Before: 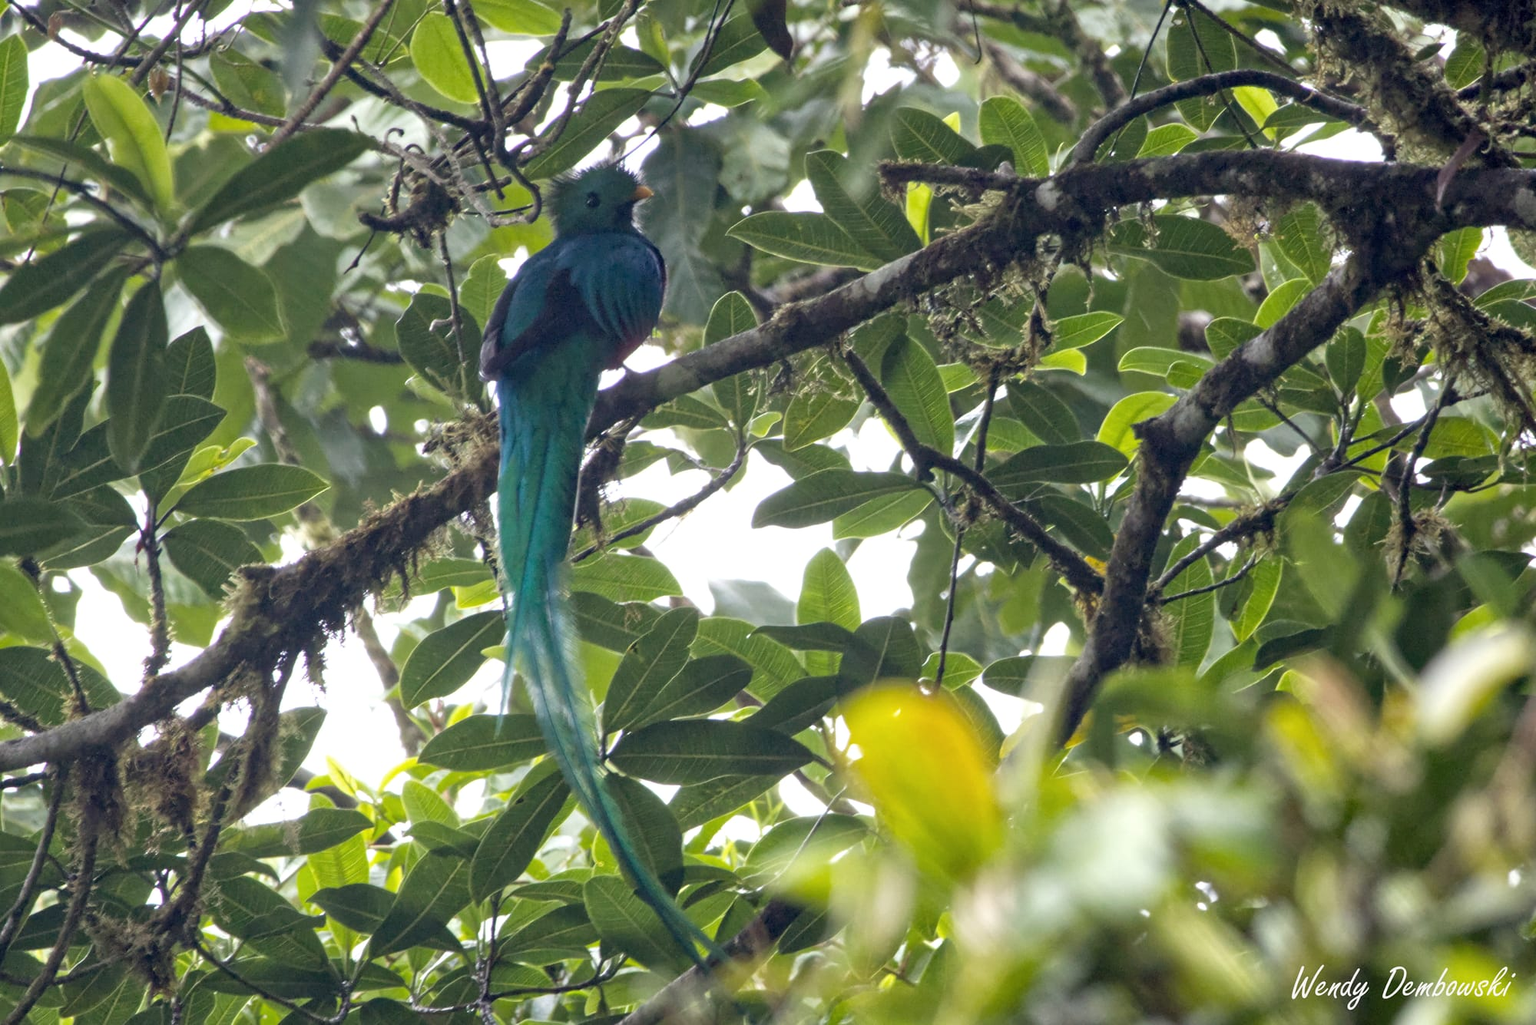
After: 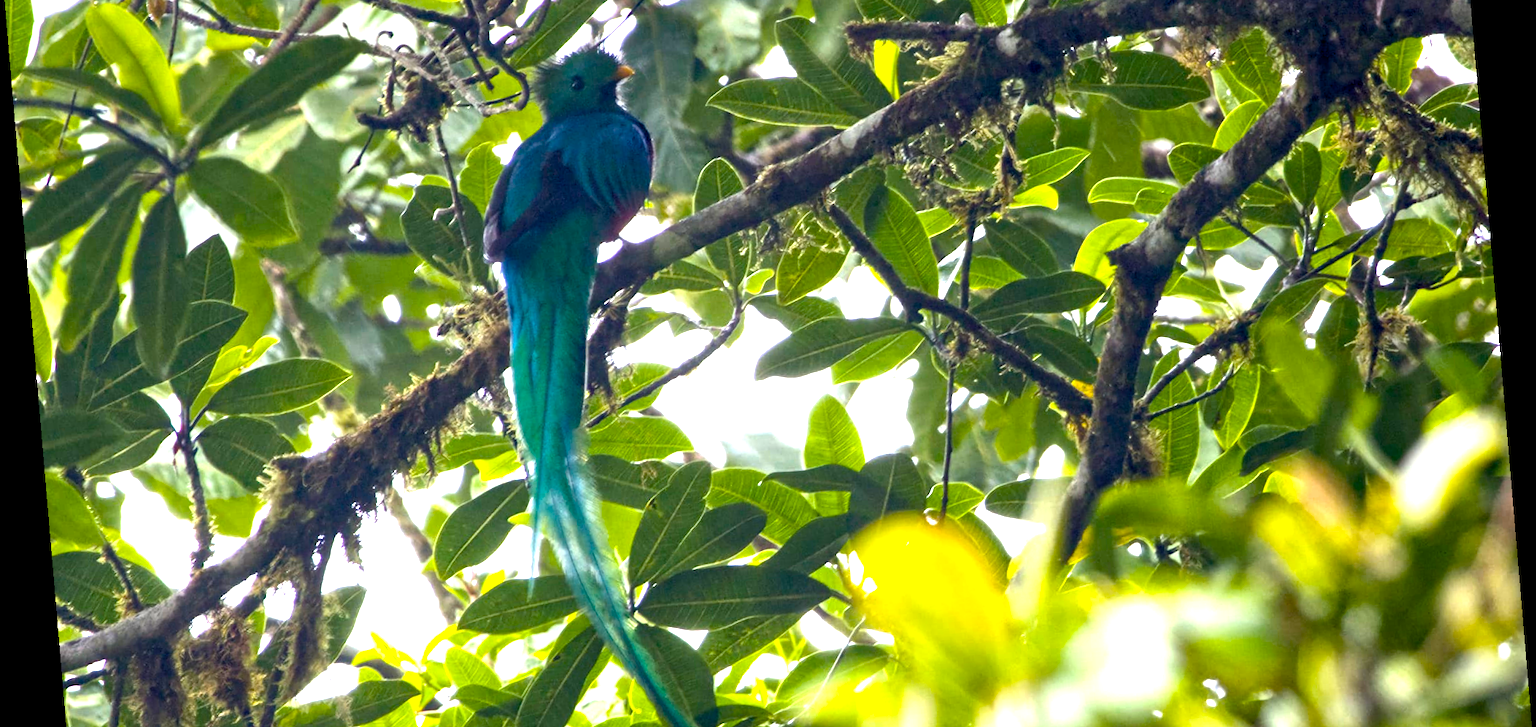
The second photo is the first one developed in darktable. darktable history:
color balance rgb: linear chroma grading › global chroma 9%, perceptual saturation grading › global saturation 36%, perceptual saturation grading › shadows 35%, perceptual brilliance grading › global brilliance 15%, perceptual brilliance grading › shadows -35%, global vibrance 15%
crop: top 16.727%, bottom 16.727%
rotate and perspective: rotation -4.86°, automatic cropping off
exposure: black level correction 0.001, exposure 0.5 EV, compensate exposure bias true, compensate highlight preservation false
